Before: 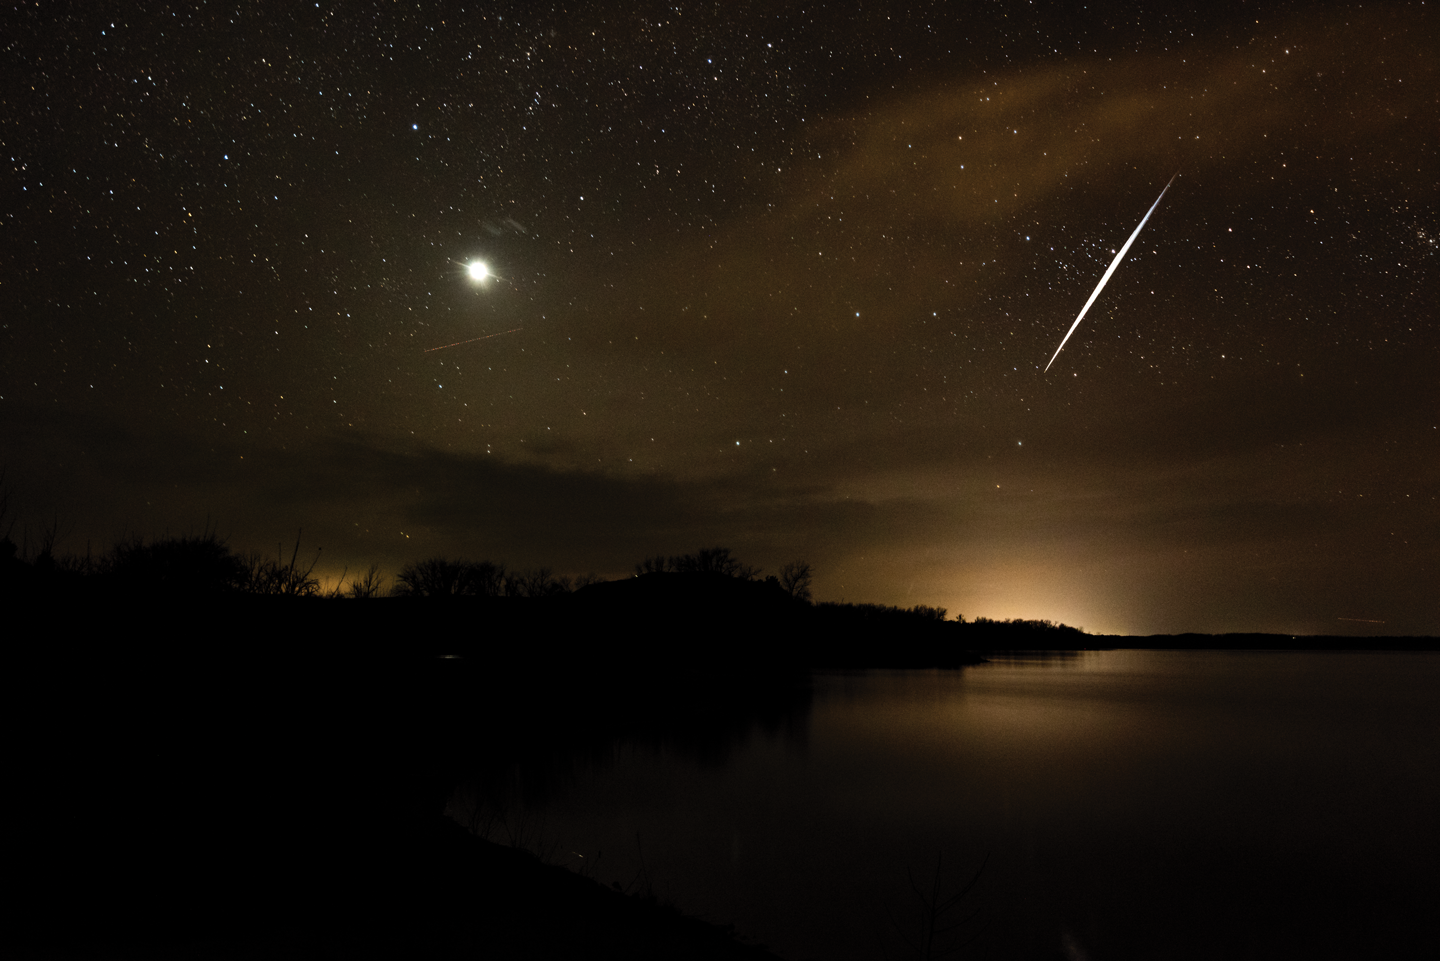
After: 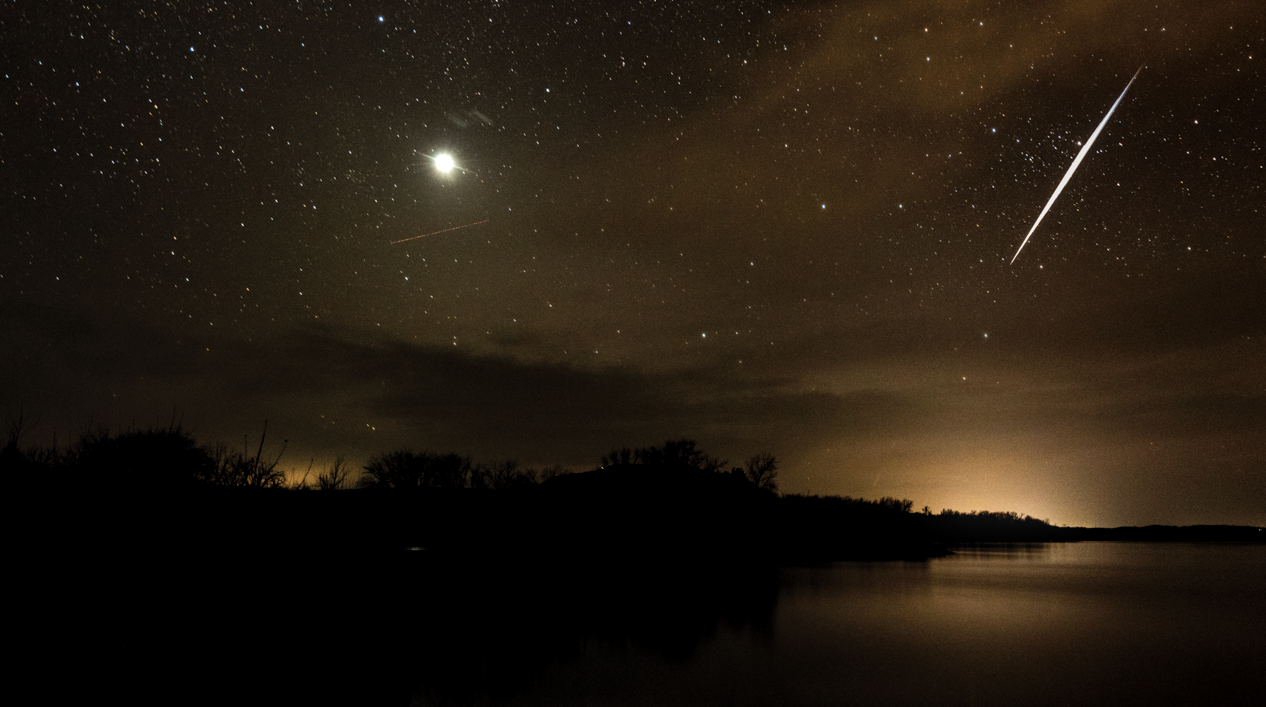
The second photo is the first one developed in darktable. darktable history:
local contrast: on, module defaults
crop and rotate: left 2.425%, top 11.305%, right 9.6%, bottom 15.08%
